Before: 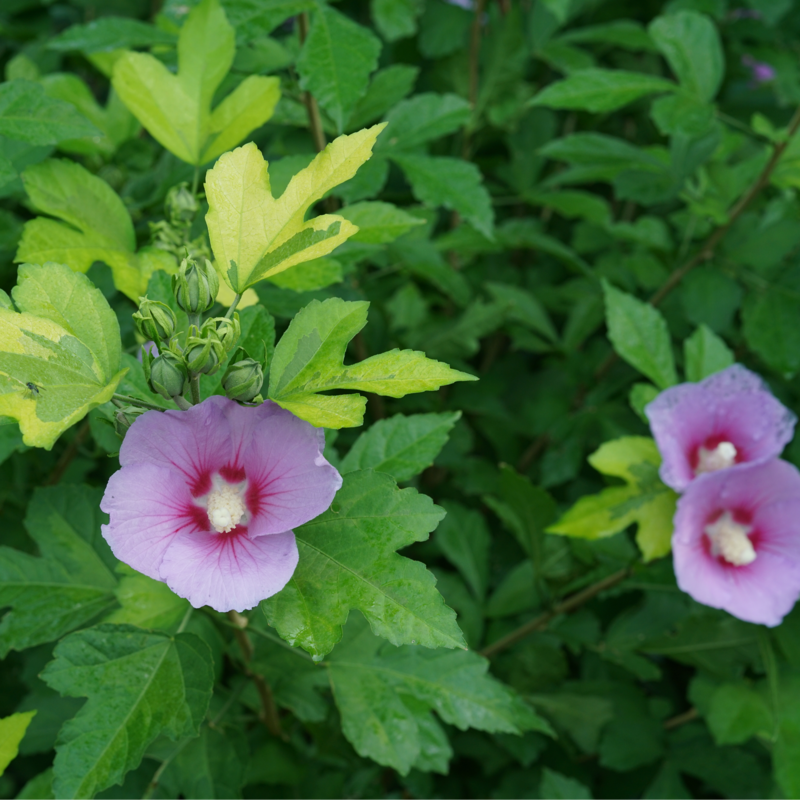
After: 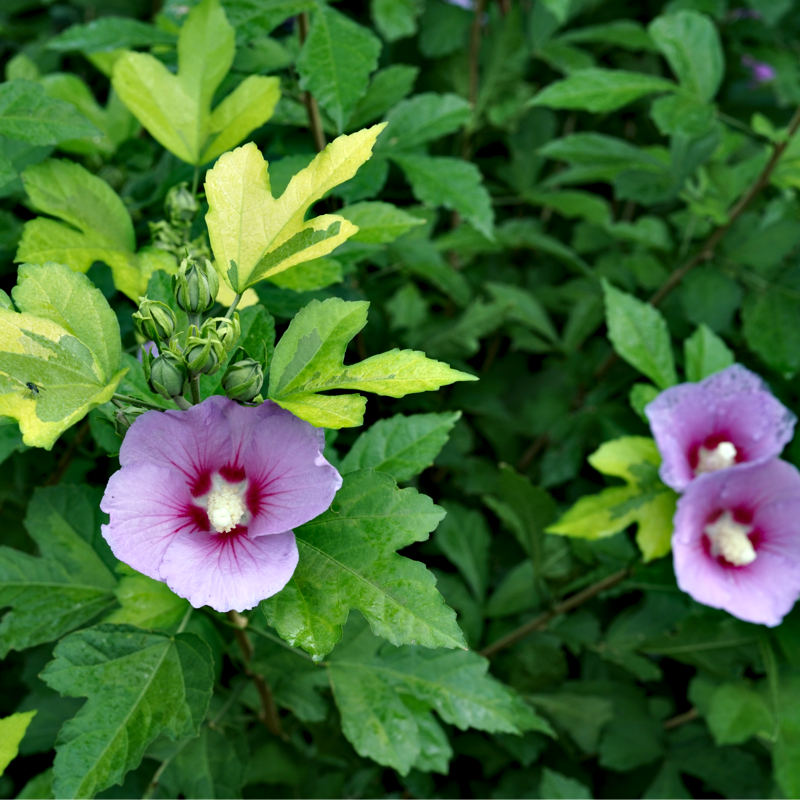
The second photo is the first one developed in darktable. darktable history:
contrast equalizer: y [[0.6 ×6], [0.55 ×6], [0 ×6], [0 ×6], [0 ×6]]
tone equalizer: on, module defaults
